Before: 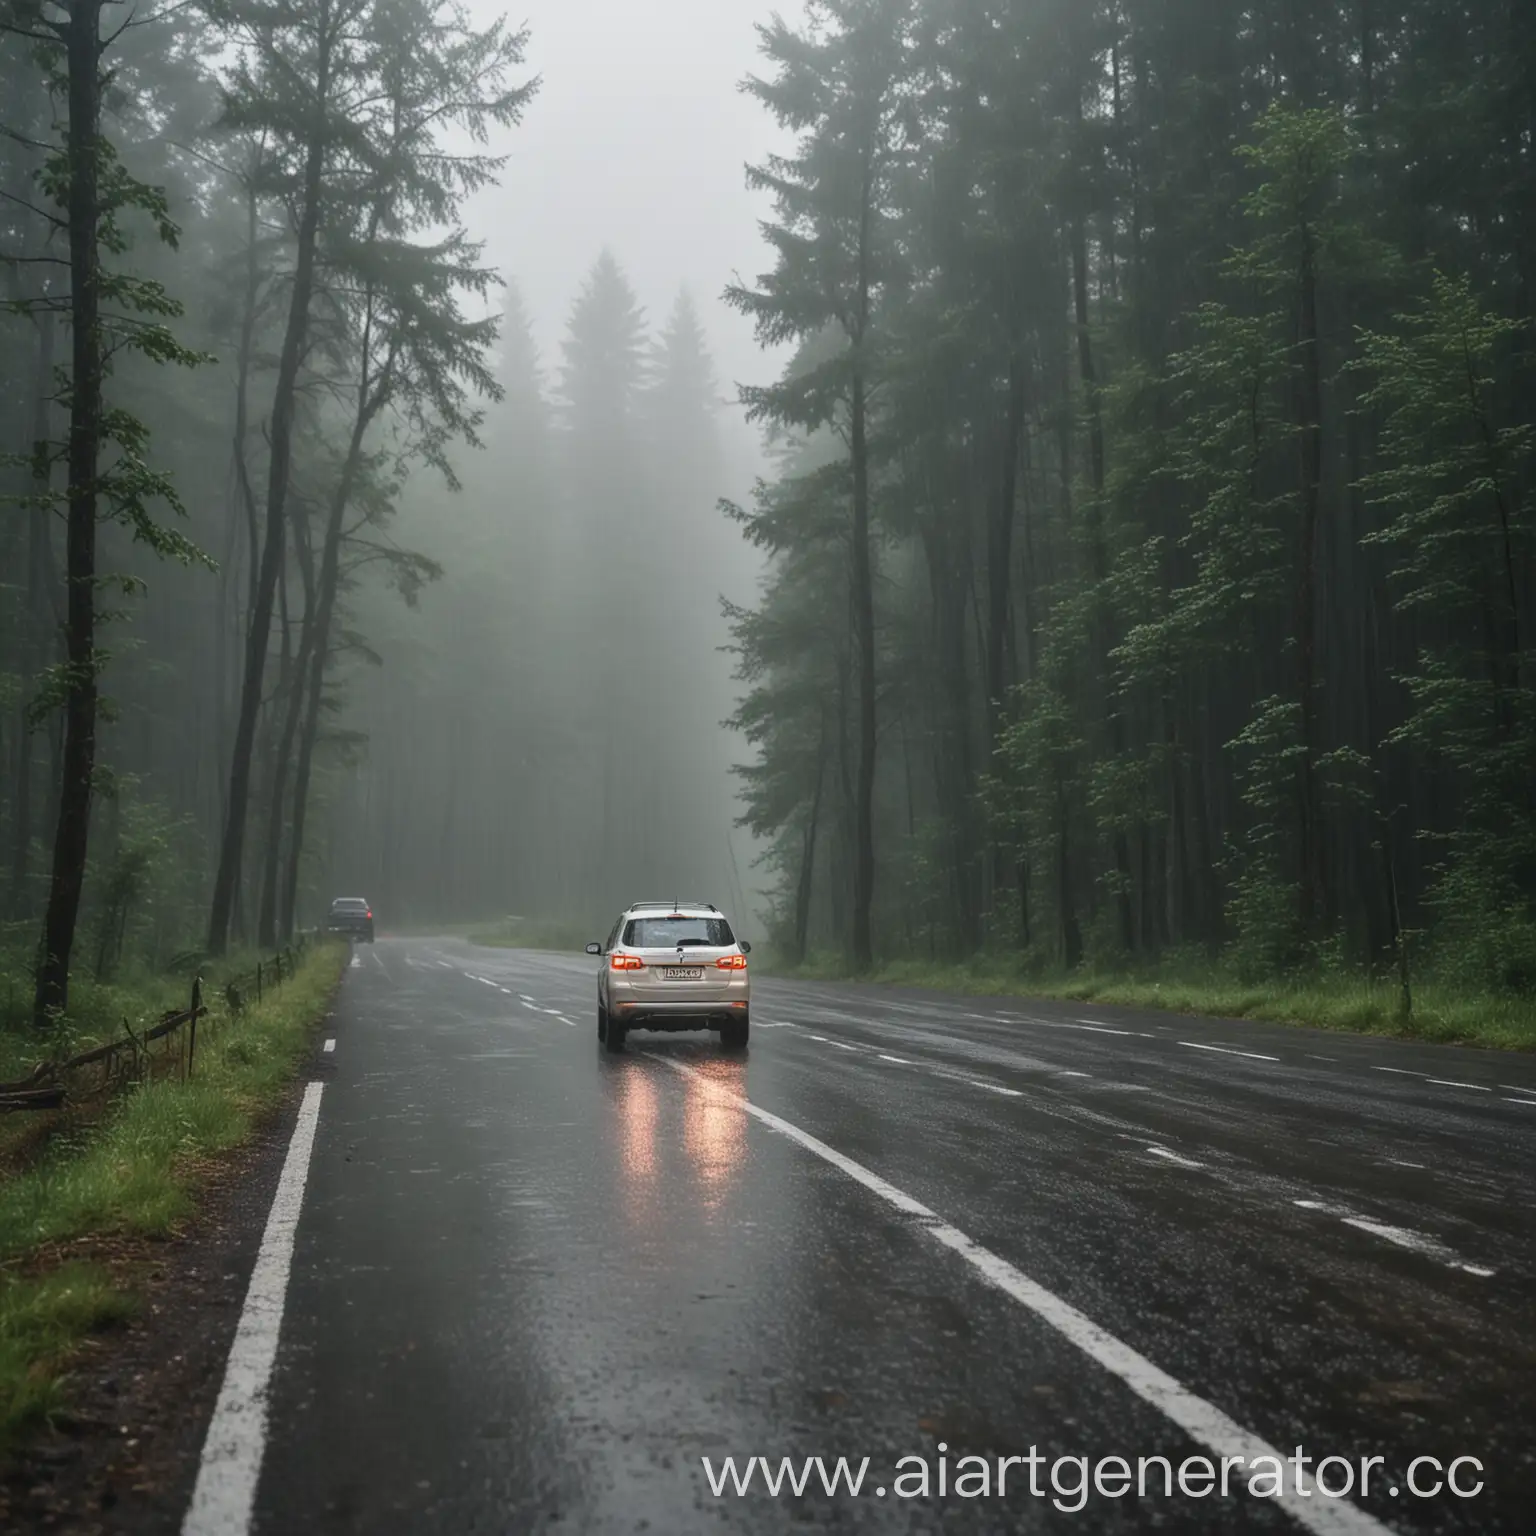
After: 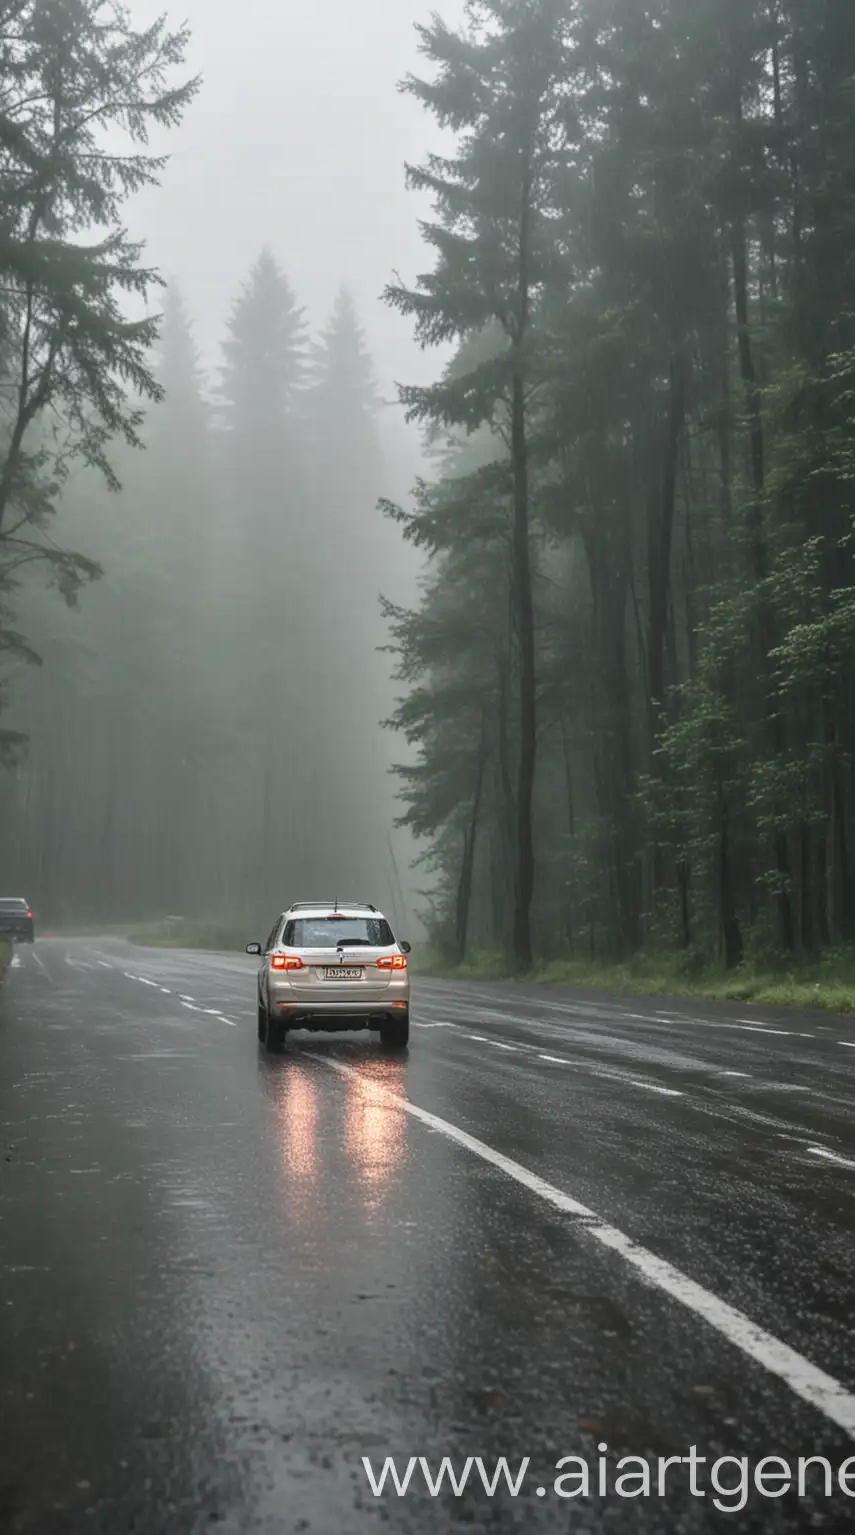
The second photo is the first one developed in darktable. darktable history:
local contrast: on, module defaults
crop: left 22.14%, right 22.165%, bottom 0.013%
